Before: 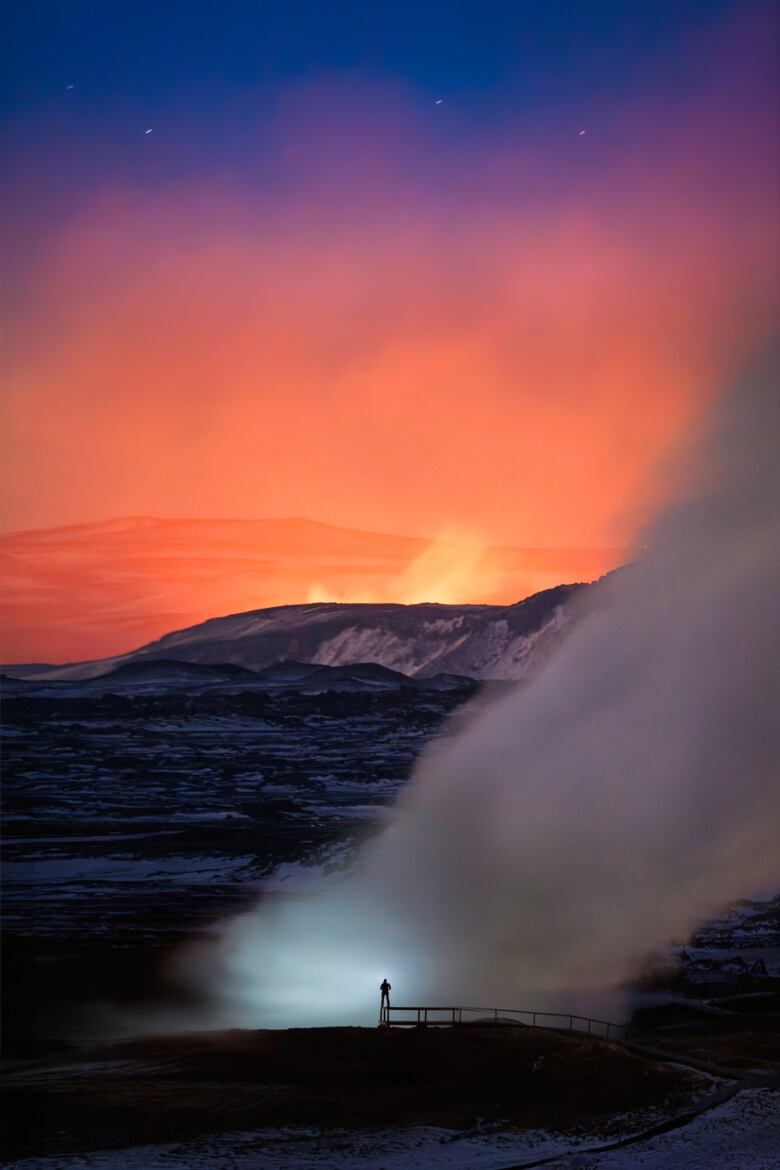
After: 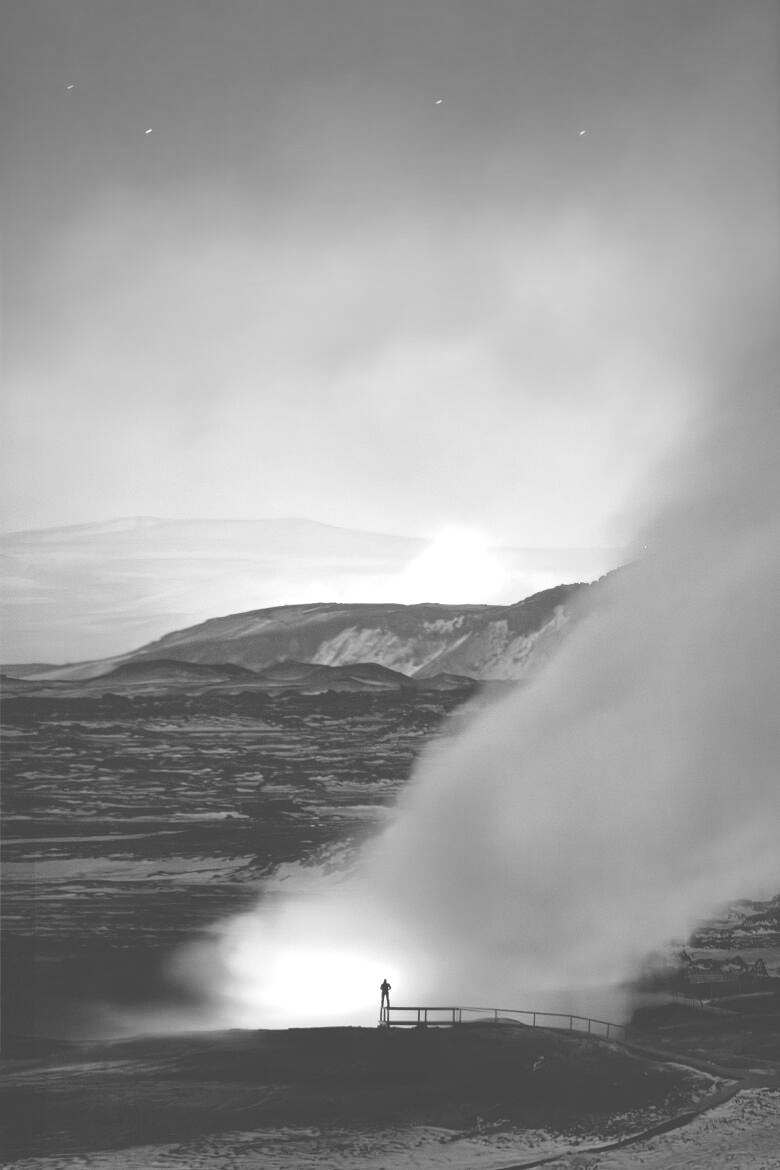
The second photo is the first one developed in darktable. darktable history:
shadows and highlights: white point adjustment -3.64, highlights -63.34, highlights color adjustment 42%, soften with gaussian
colorize: hue 28.8°, source mix 100%
monochrome: on, module defaults
